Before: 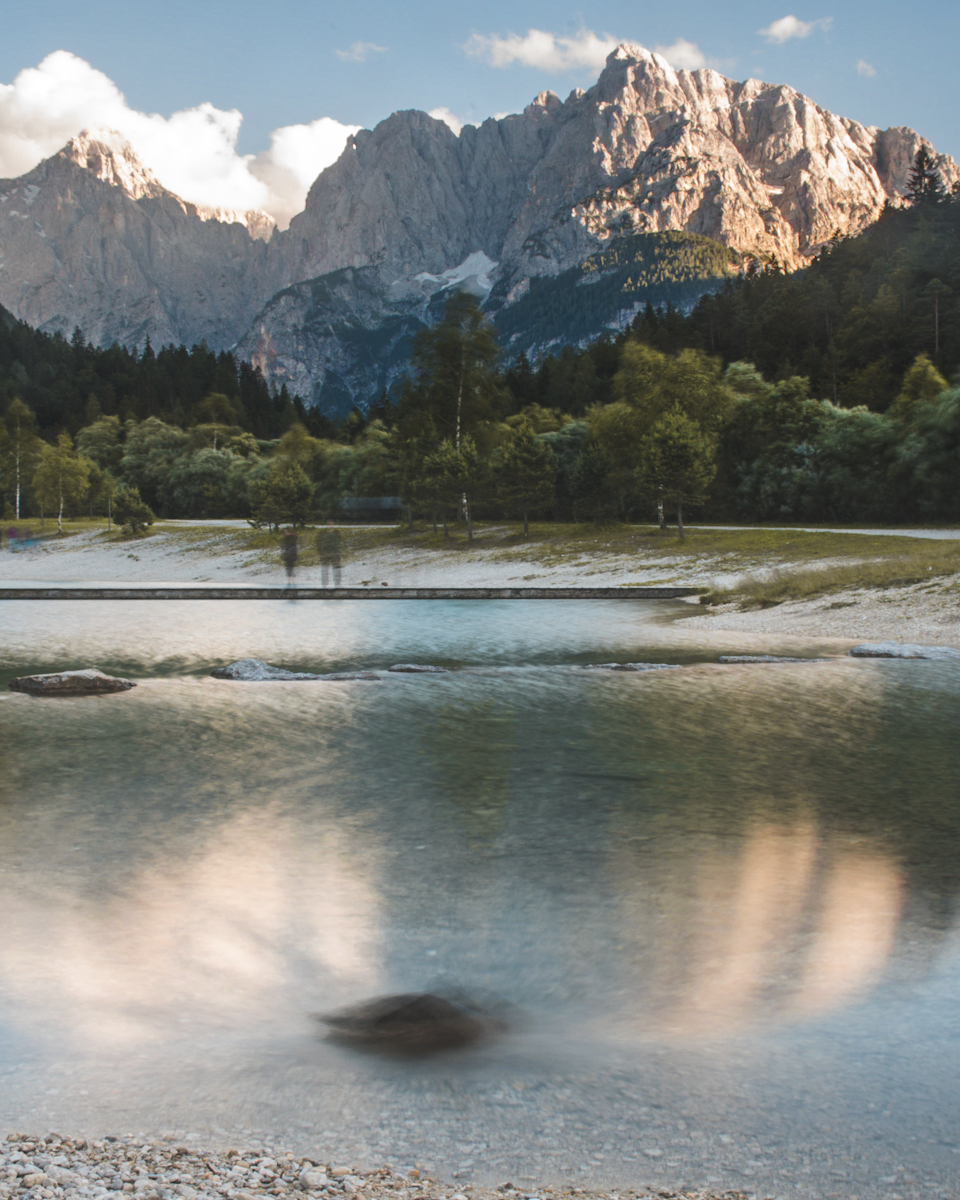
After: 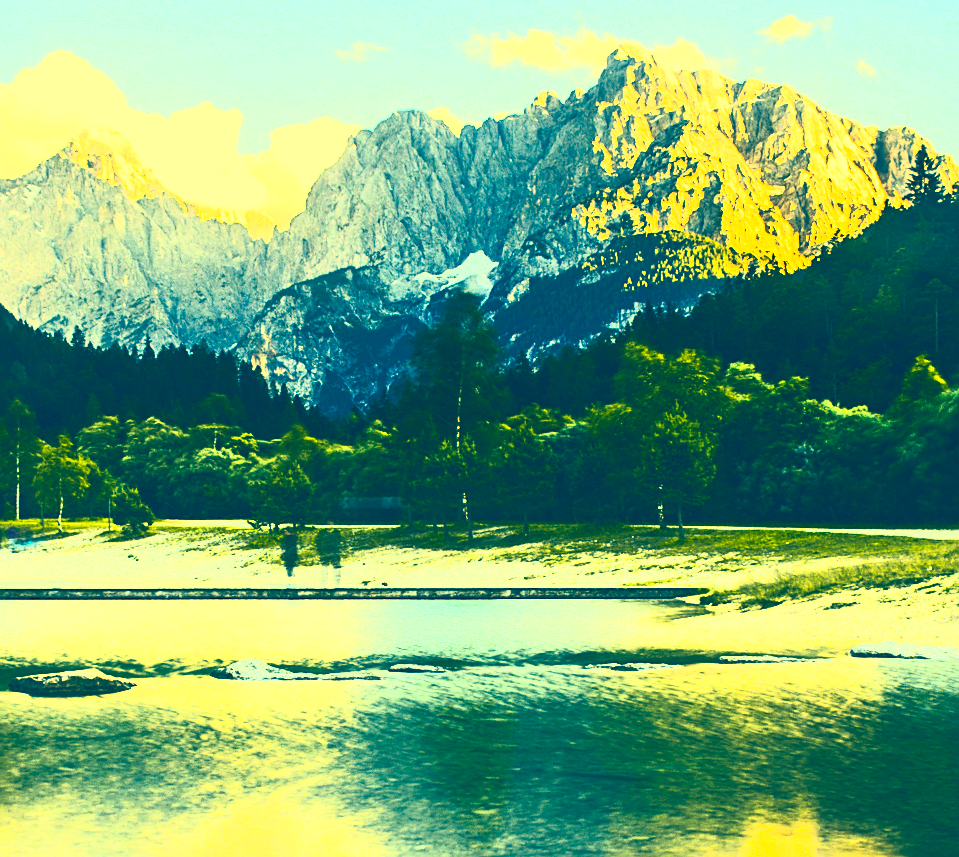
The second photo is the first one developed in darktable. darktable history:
color balance rgb: shadows lift › hue 87.51°, highlights gain › chroma 1.62%, highlights gain › hue 55.1°, global offset › chroma 0.06%, global offset › hue 253.66°, linear chroma grading › global chroma 0.5%
sharpen: on, module defaults
crop: bottom 28.576%
tone equalizer: -8 EV -0.75 EV, -7 EV -0.7 EV, -6 EV -0.6 EV, -5 EV -0.4 EV, -3 EV 0.4 EV, -2 EV 0.6 EV, -1 EV 0.7 EV, +0 EV 0.75 EV, edges refinement/feathering 500, mask exposure compensation -1.57 EV, preserve details no
color correction: highlights a* -15.58, highlights b* 40, shadows a* -40, shadows b* -26.18
contrast brightness saturation: contrast 1, brightness 1, saturation 1
